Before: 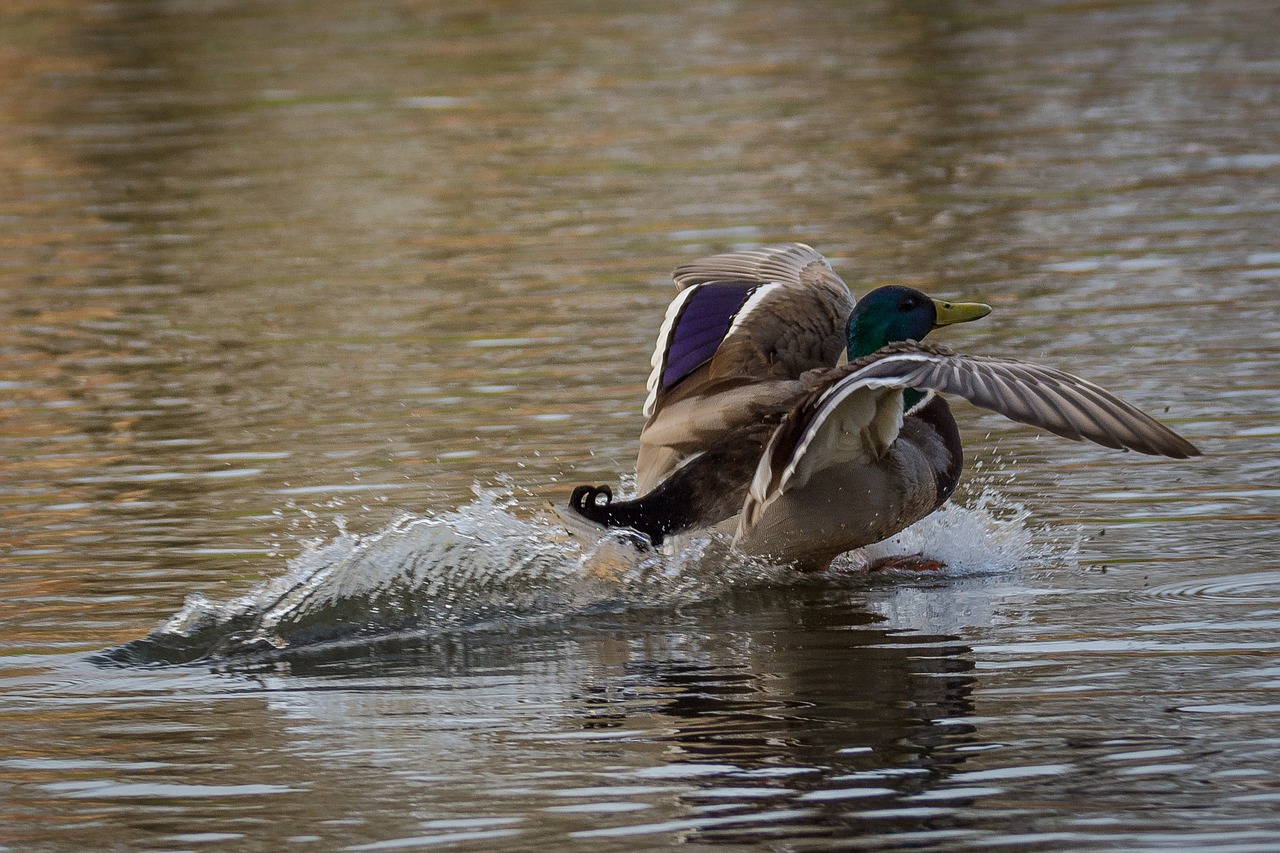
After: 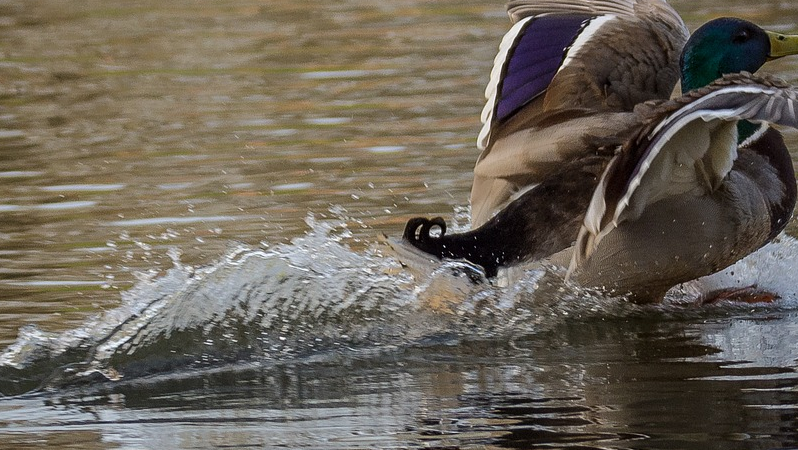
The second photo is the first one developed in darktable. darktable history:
crop: left 12.99%, top 31.466%, right 24.642%, bottom 15.722%
